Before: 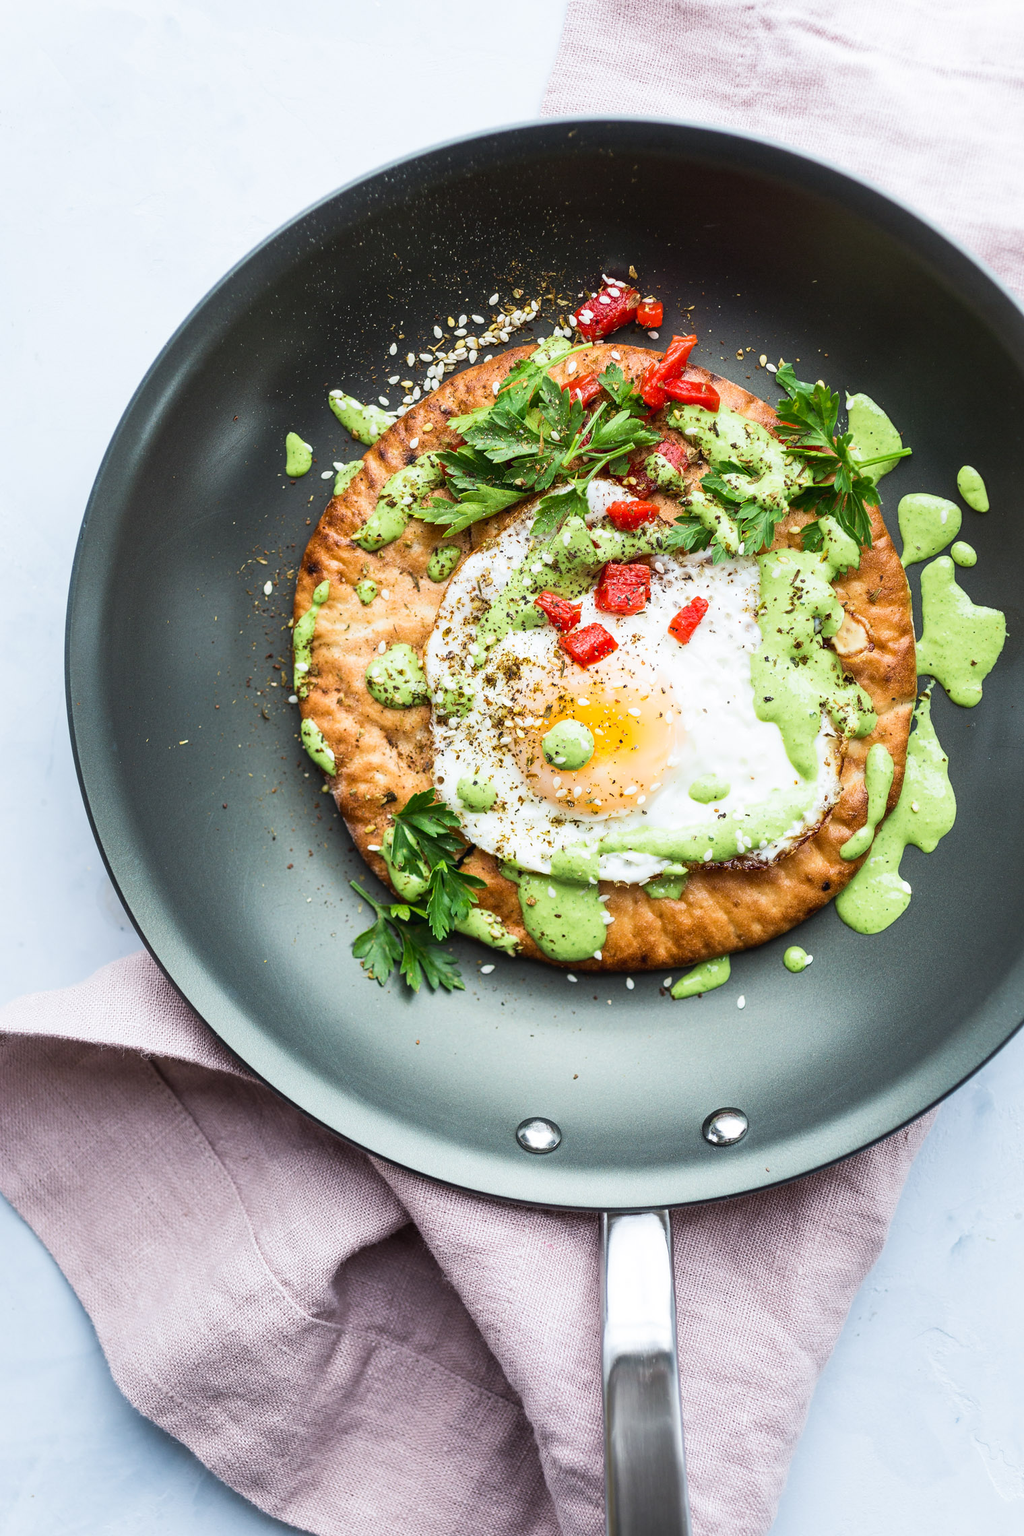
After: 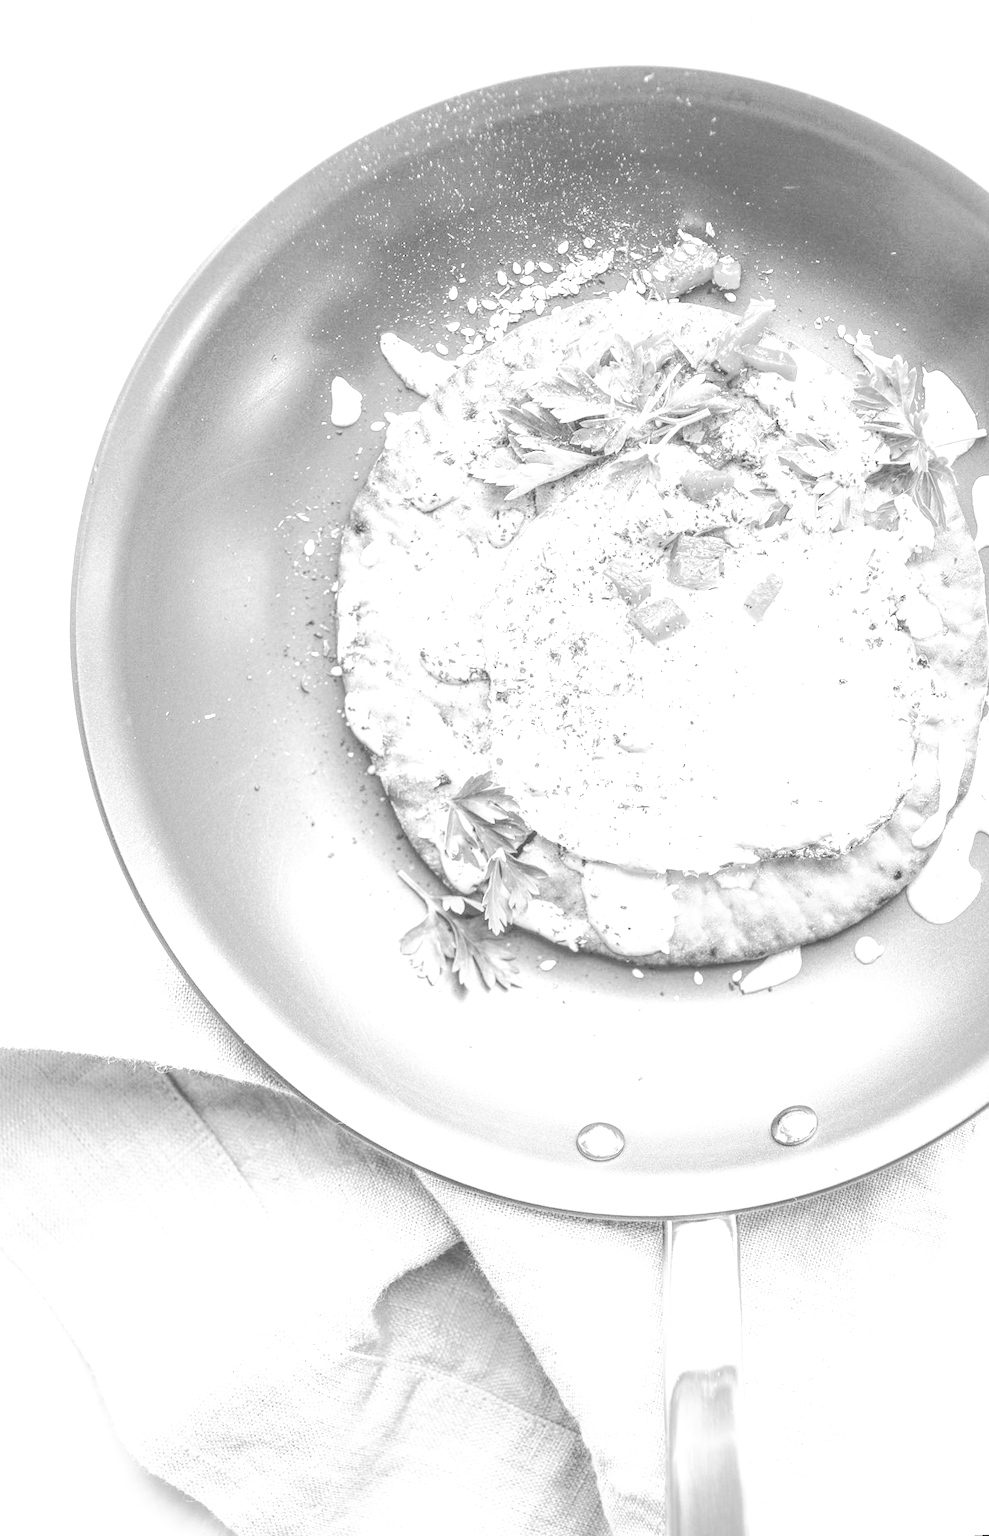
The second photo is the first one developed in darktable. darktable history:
monochrome: on, module defaults
white balance: red 1.009, blue 1.027
base curve: curves: ch0 [(0, 0) (0.028, 0.03) (0.121, 0.232) (0.46, 0.748) (0.859, 0.968) (1, 1)], preserve colors none
contrast brightness saturation: brightness 1
crop and rotate: left 1.088%, right 8.807%
rotate and perspective: rotation 0.679°, lens shift (horizontal) 0.136, crop left 0.009, crop right 0.991, crop top 0.078, crop bottom 0.95
local contrast: highlights 74%, shadows 55%, detail 176%, midtone range 0.207
exposure: black level correction 0, exposure 1 EV, compensate highlight preservation false
